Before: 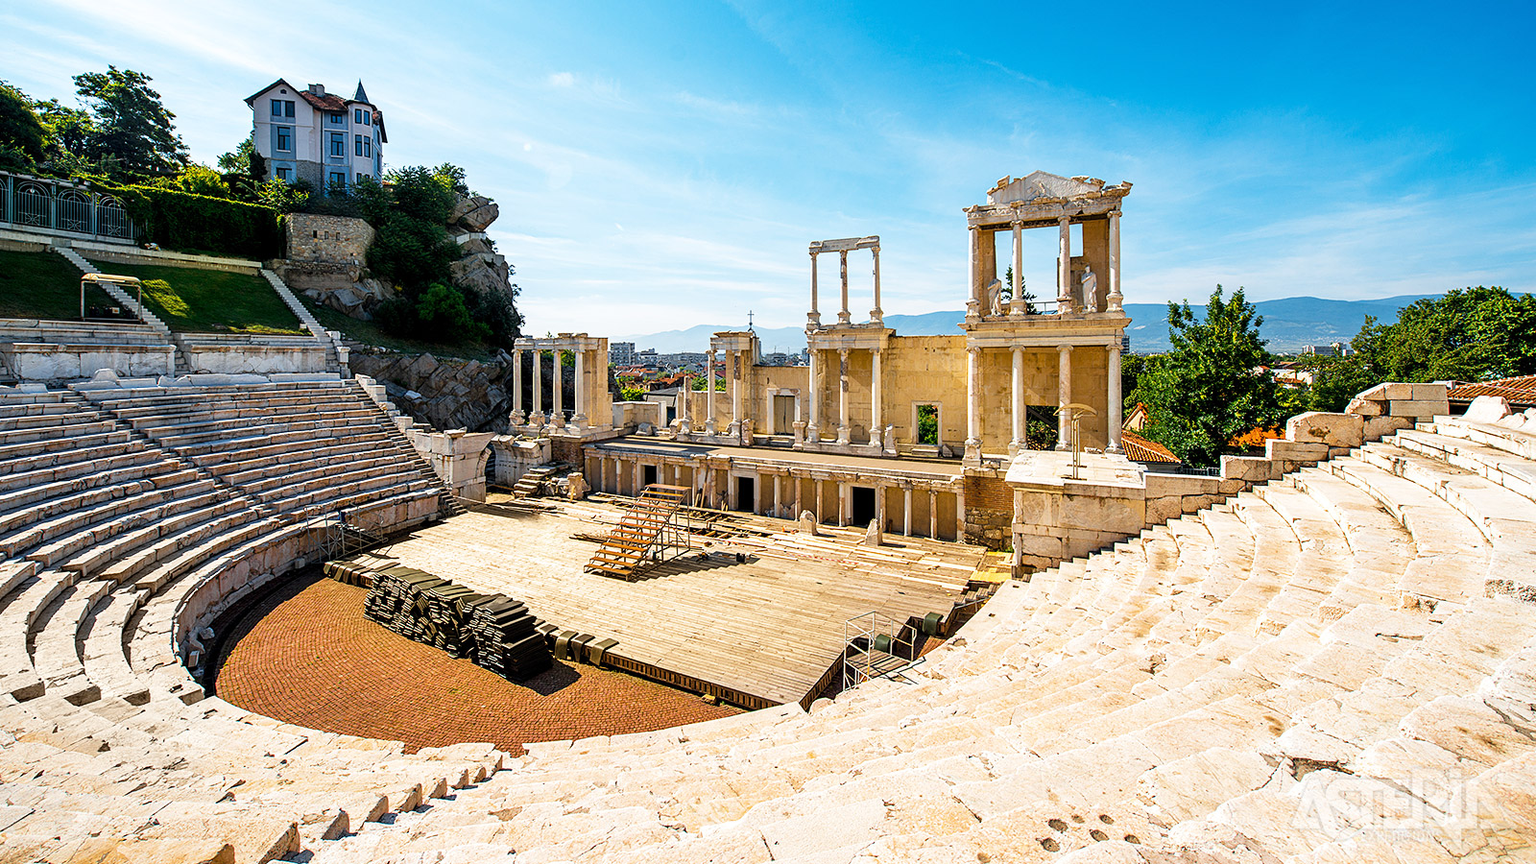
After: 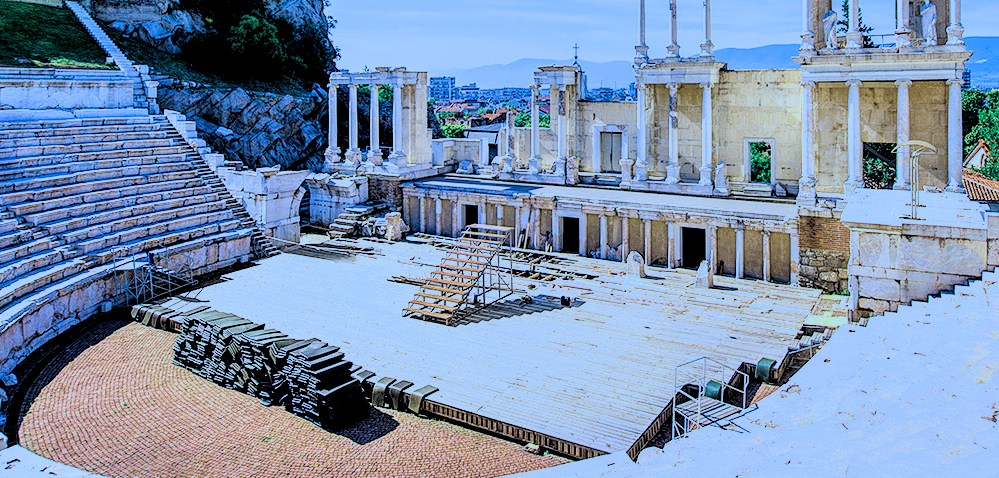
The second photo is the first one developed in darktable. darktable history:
color calibration: illuminant as shot in camera, x 0.462, y 0.419, temperature 2663.24 K
local contrast: highlights 103%, shadows 99%, detail 199%, midtone range 0.2
filmic rgb: black relative exposure -6.22 EV, white relative exposure 6.97 EV, hardness 2.24
contrast brightness saturation: brightness 0.086, saturation 0.191
color zones: curves: ch1 [(0.113, 0.438) (0.75, 0.5)]; ch2 [(0.12, 0.526) (0.75, 0.5)]
exposure: black level correction 0, exposure 0.498 EV, compensate highlight preservation false
crop: left 12.912%, top 31.186%, right 24.611%, bottom 15.61%
